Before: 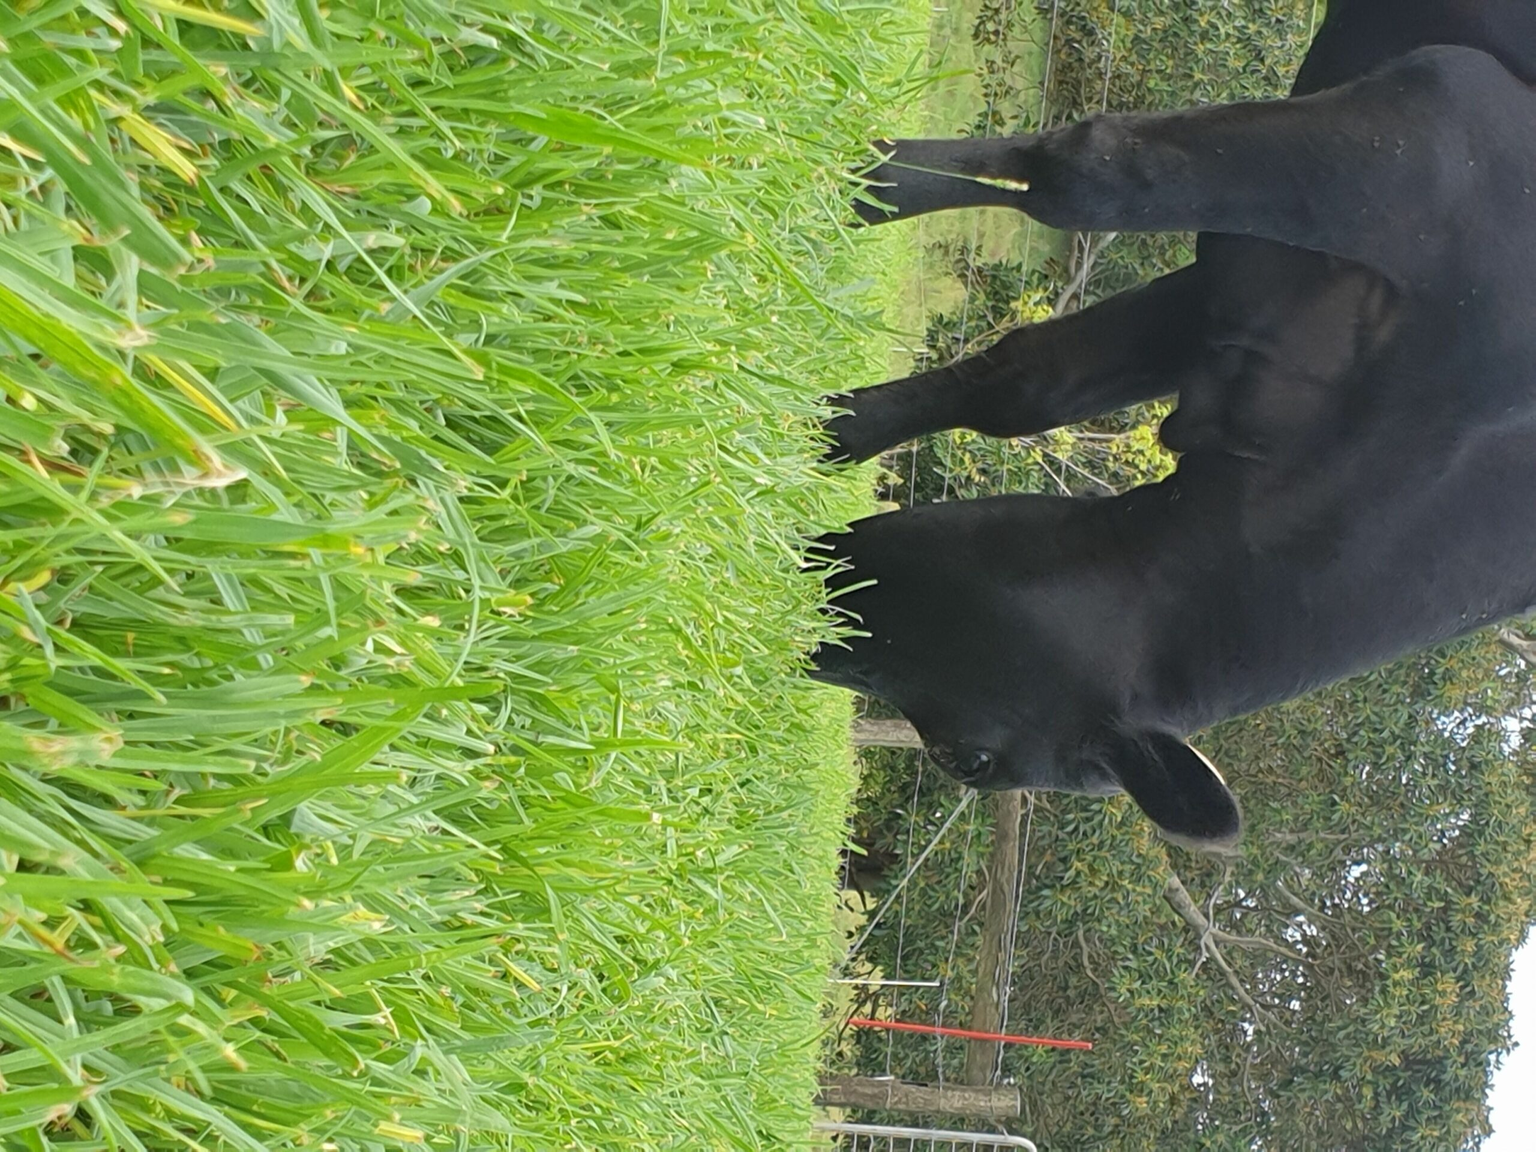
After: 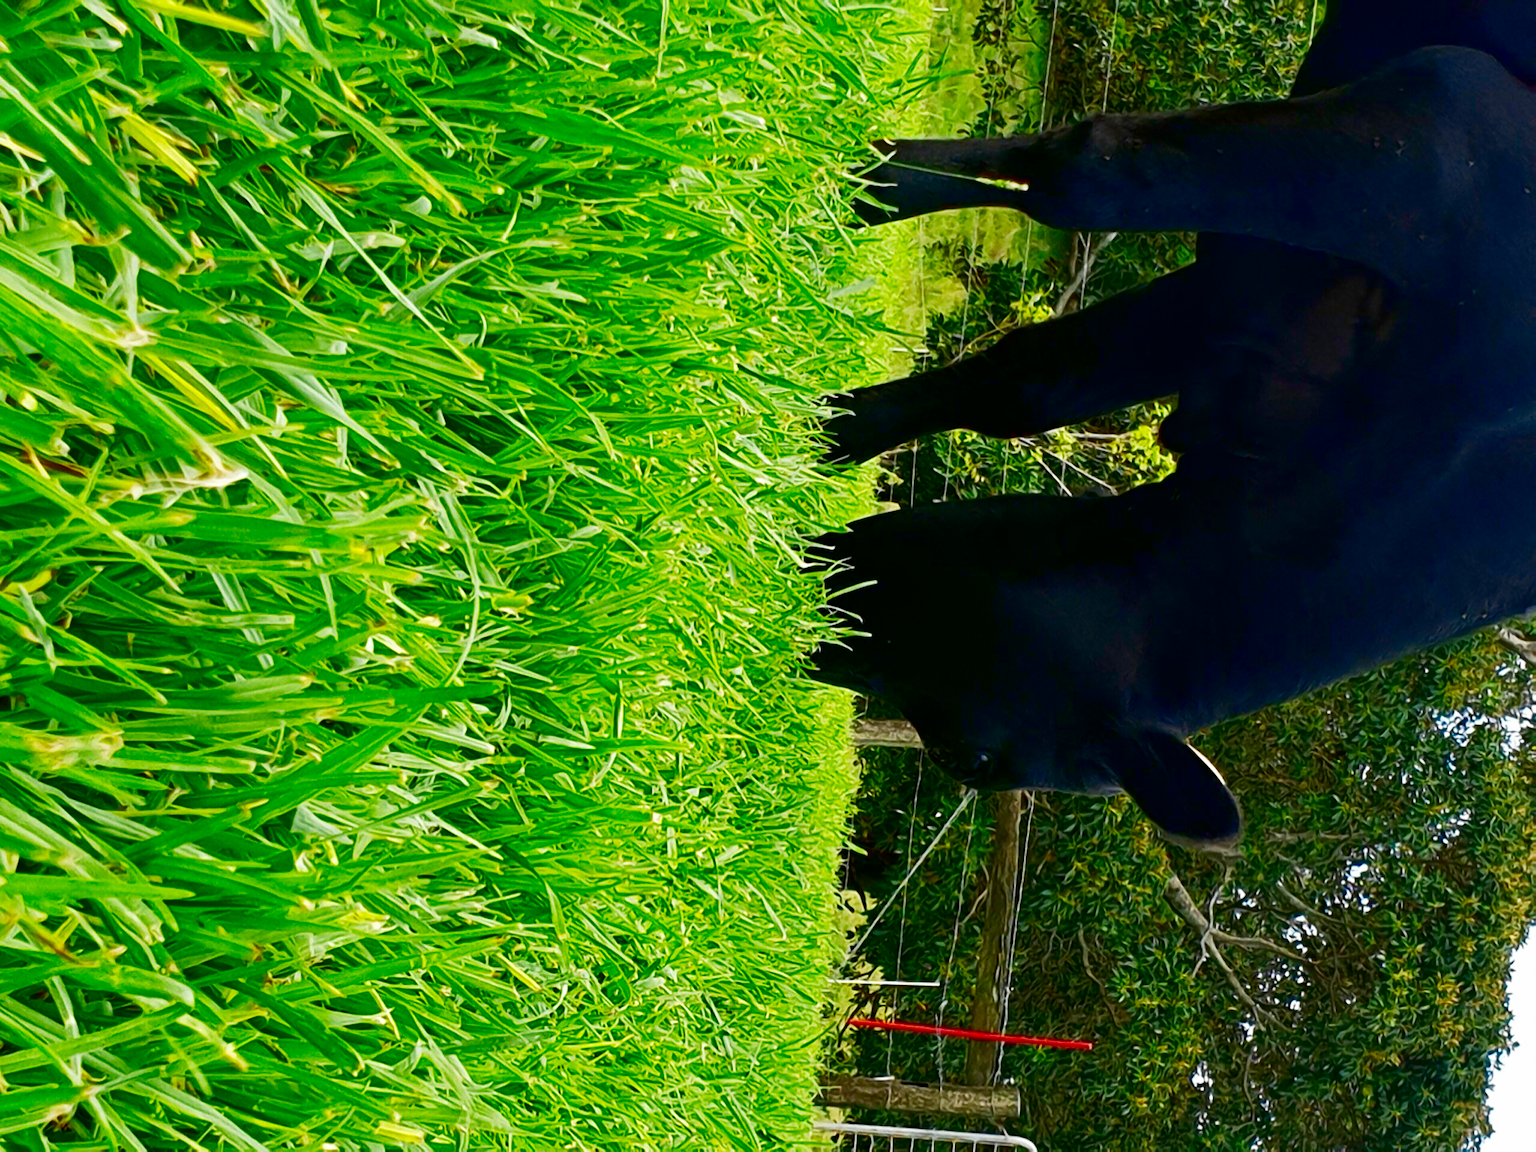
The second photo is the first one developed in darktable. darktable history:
contrast brightness saturation: brightness -1, saturation 1
base curve: curves: ch0 [(0, 0) (0.028, 0.03) (0.121, 0.232) (0.46, 0.748) (0.859, 0.968) (1, 1)], preserve colors none
